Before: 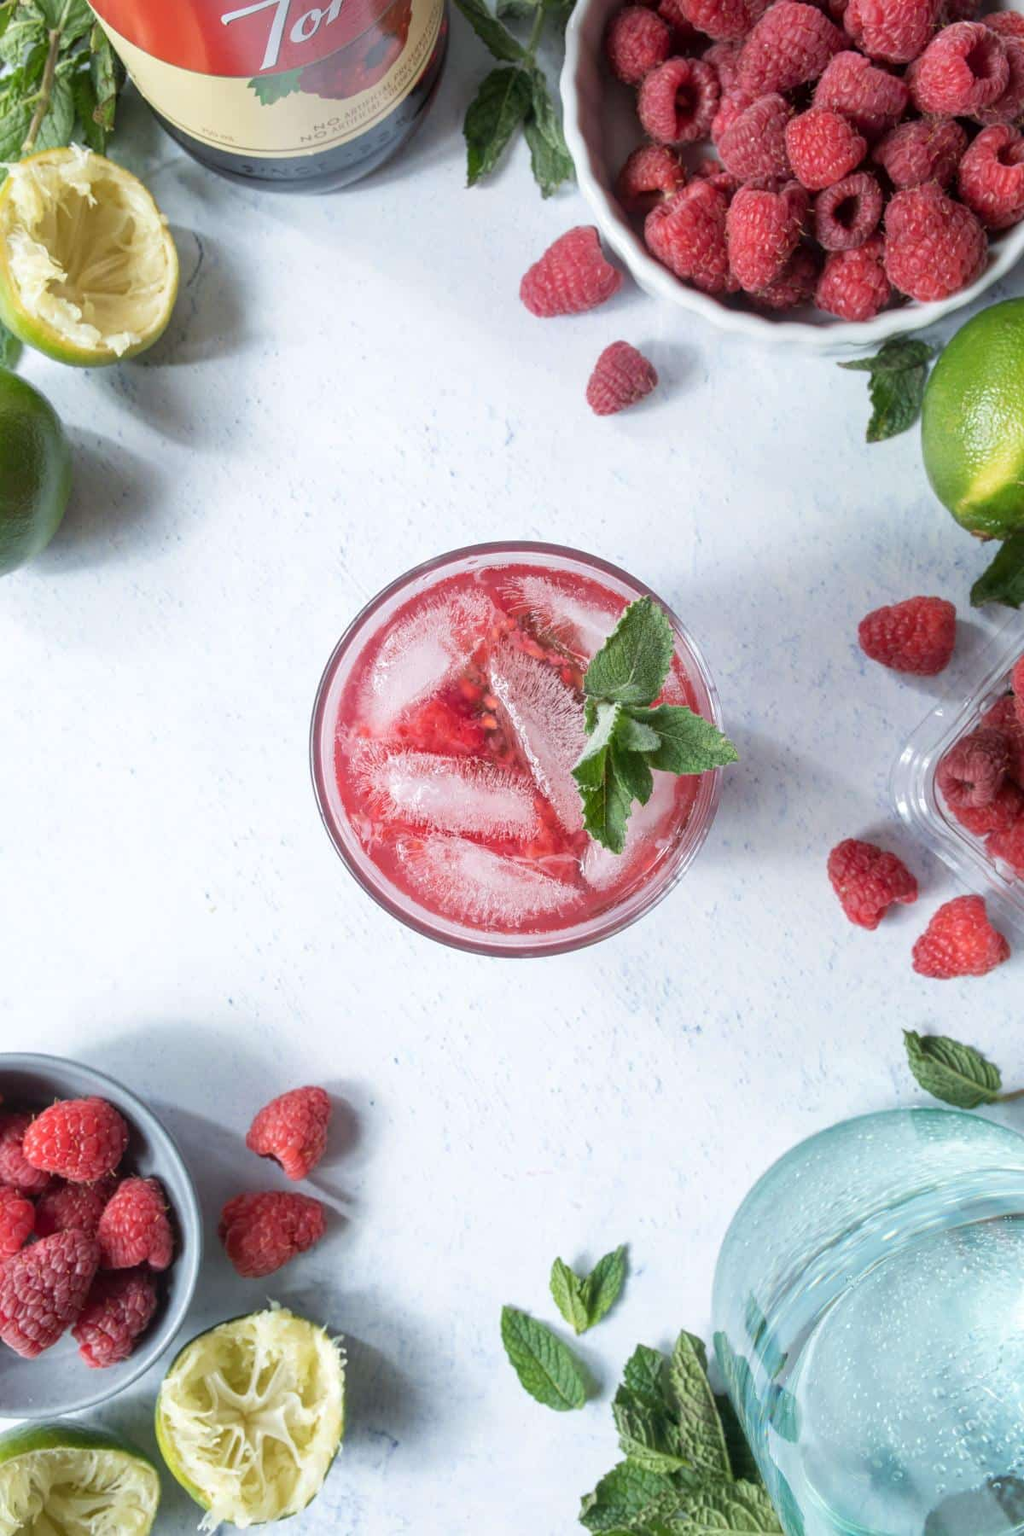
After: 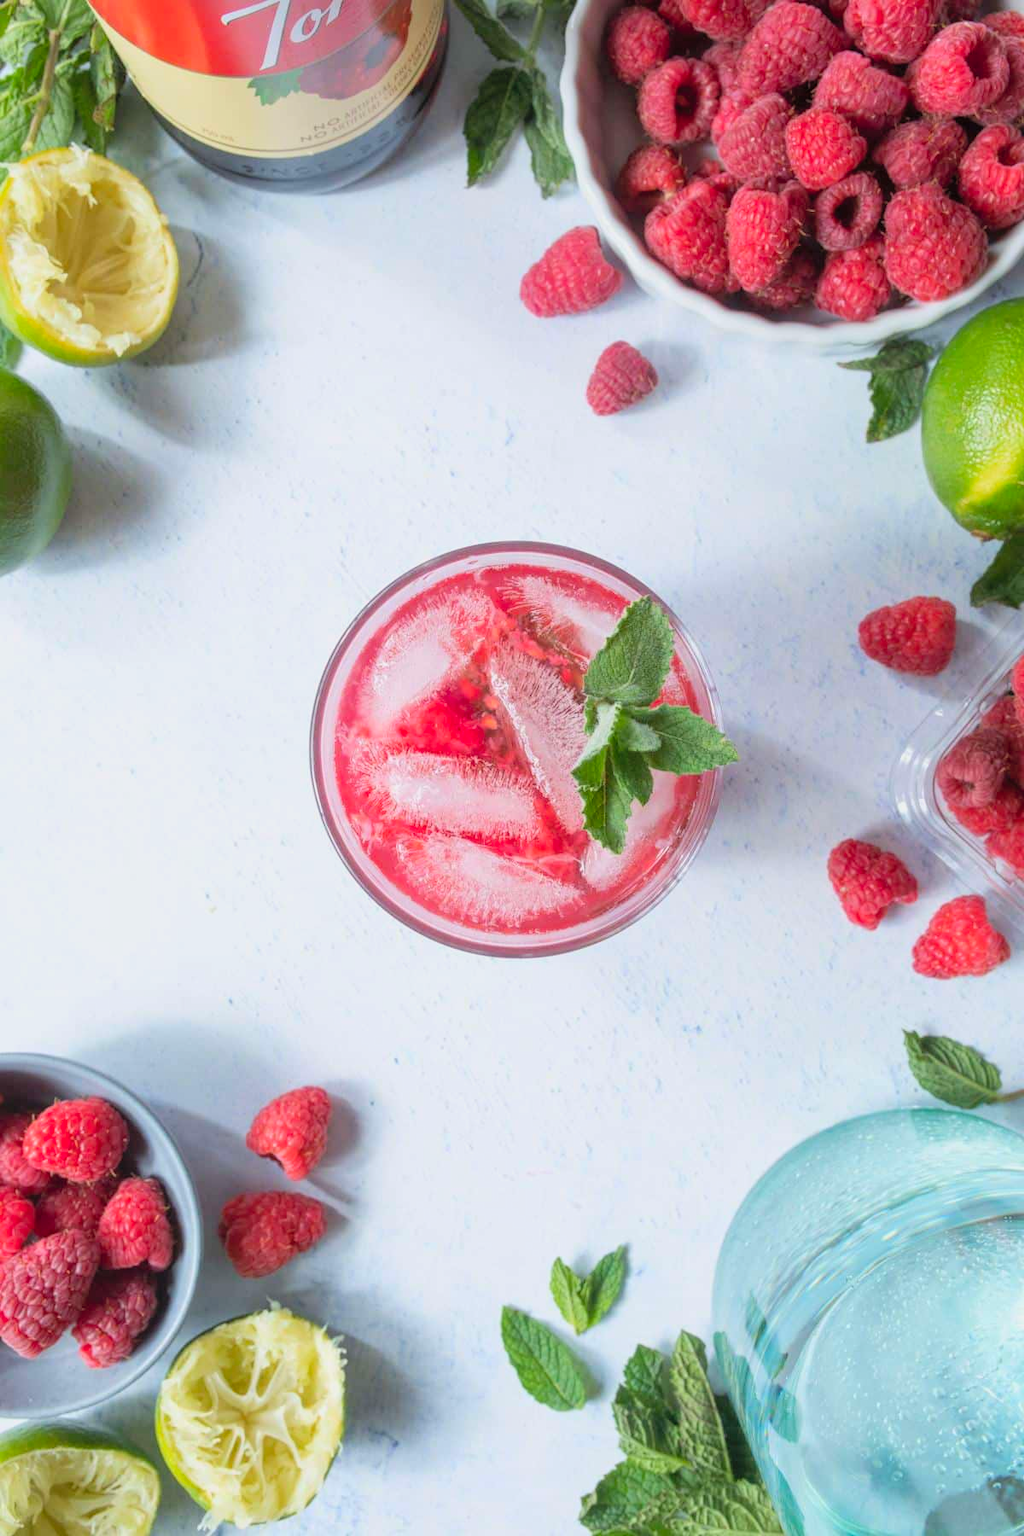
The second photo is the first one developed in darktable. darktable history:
exposure: exposure -0.293 EV, compensate highlight preservation false
contrast brightness saturation: contrast 0.07, brightness 0.18, saturation 0.4
